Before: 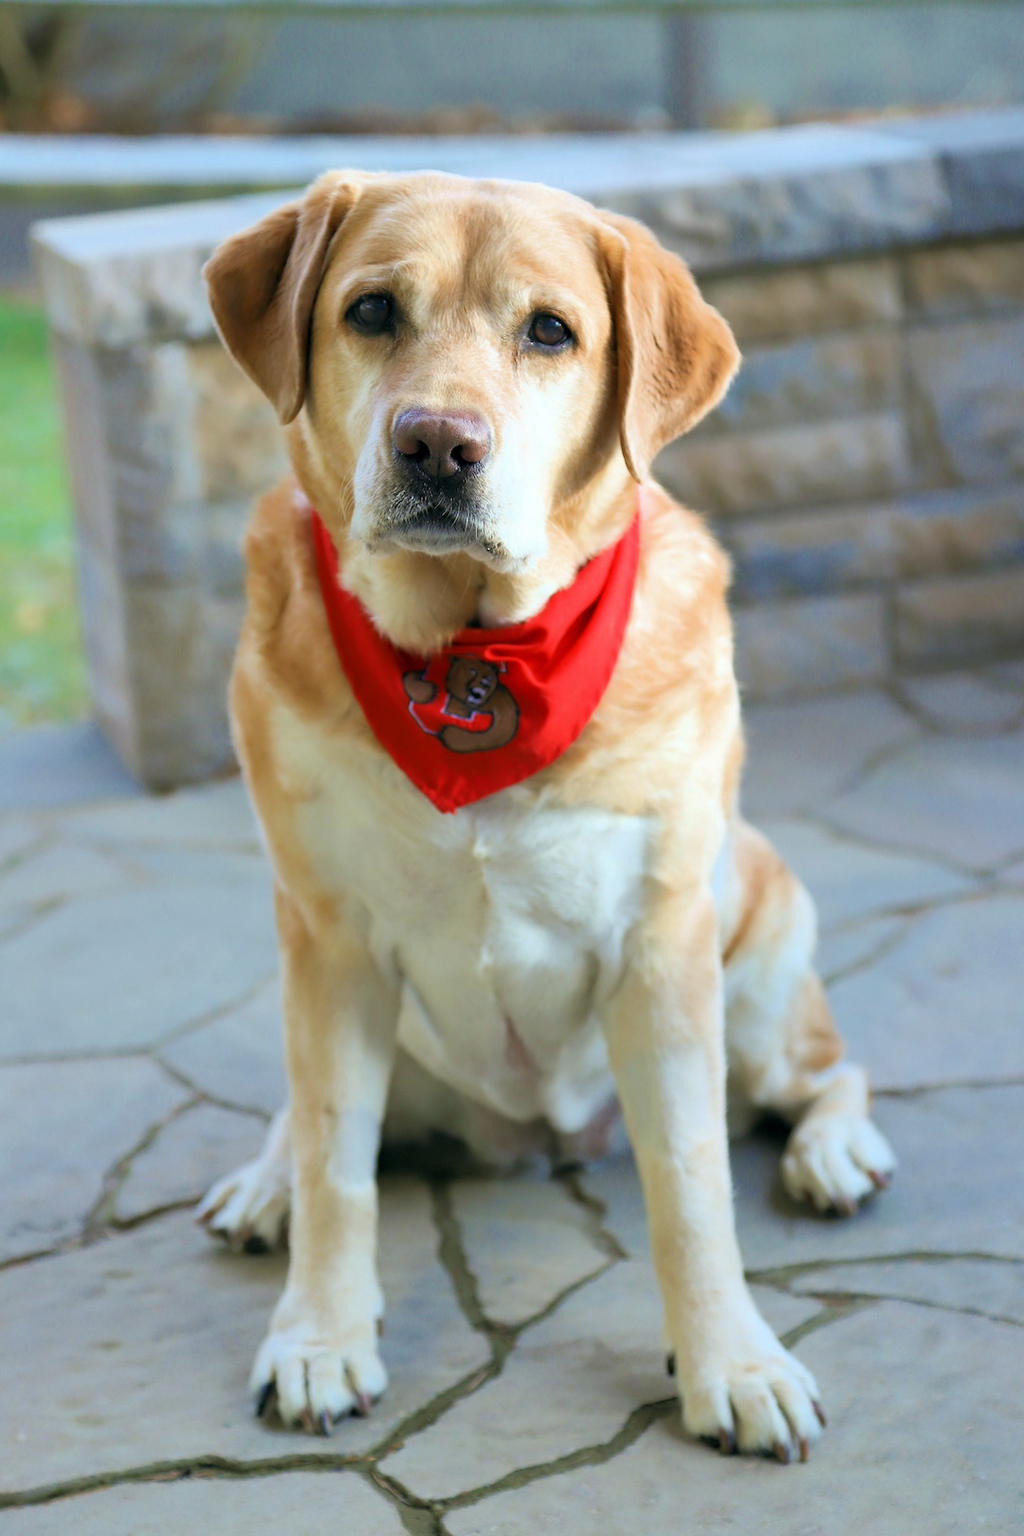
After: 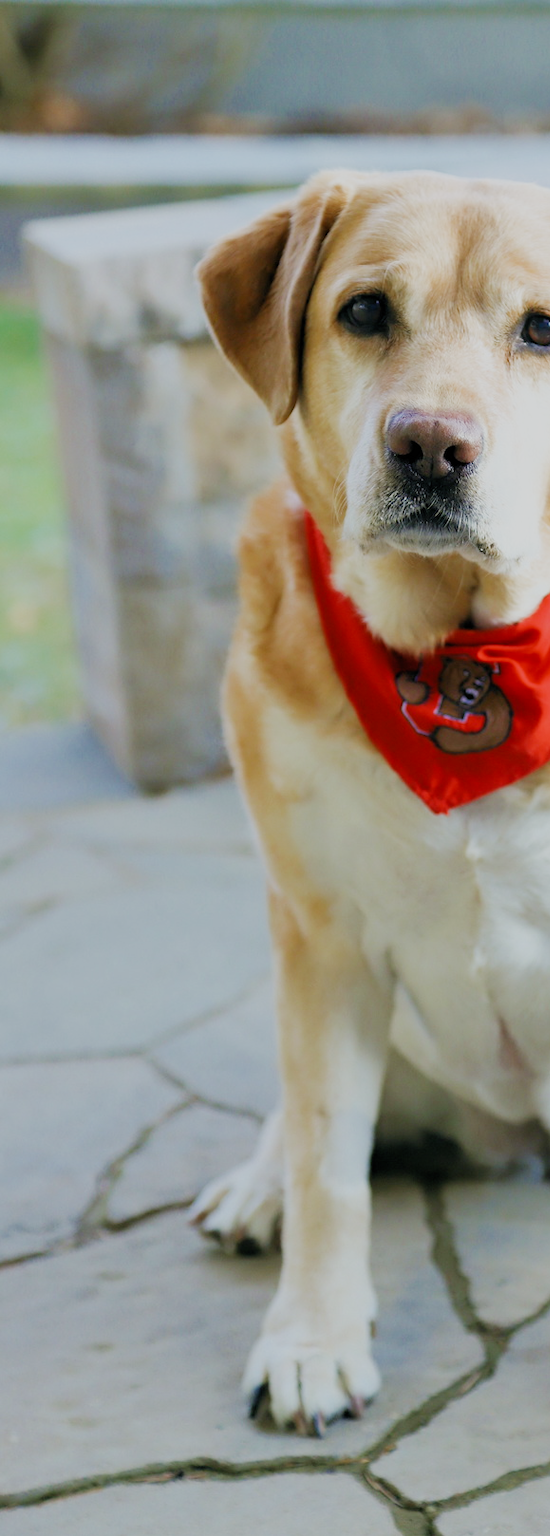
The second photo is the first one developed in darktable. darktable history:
crop: left 0.8%, right 45.424%, bottom 0.088%
filmic rgb: black relative exposure -7.65 EV, white relative exposure 4.56 EV, hardness 3.61, preserve chrominance no, color science v5 (2021), contrast in shadows safe, contrast in highlights safe
exposure: exposure 0.254 EV, compensate exposure bias true, compensate highlight preservation false
